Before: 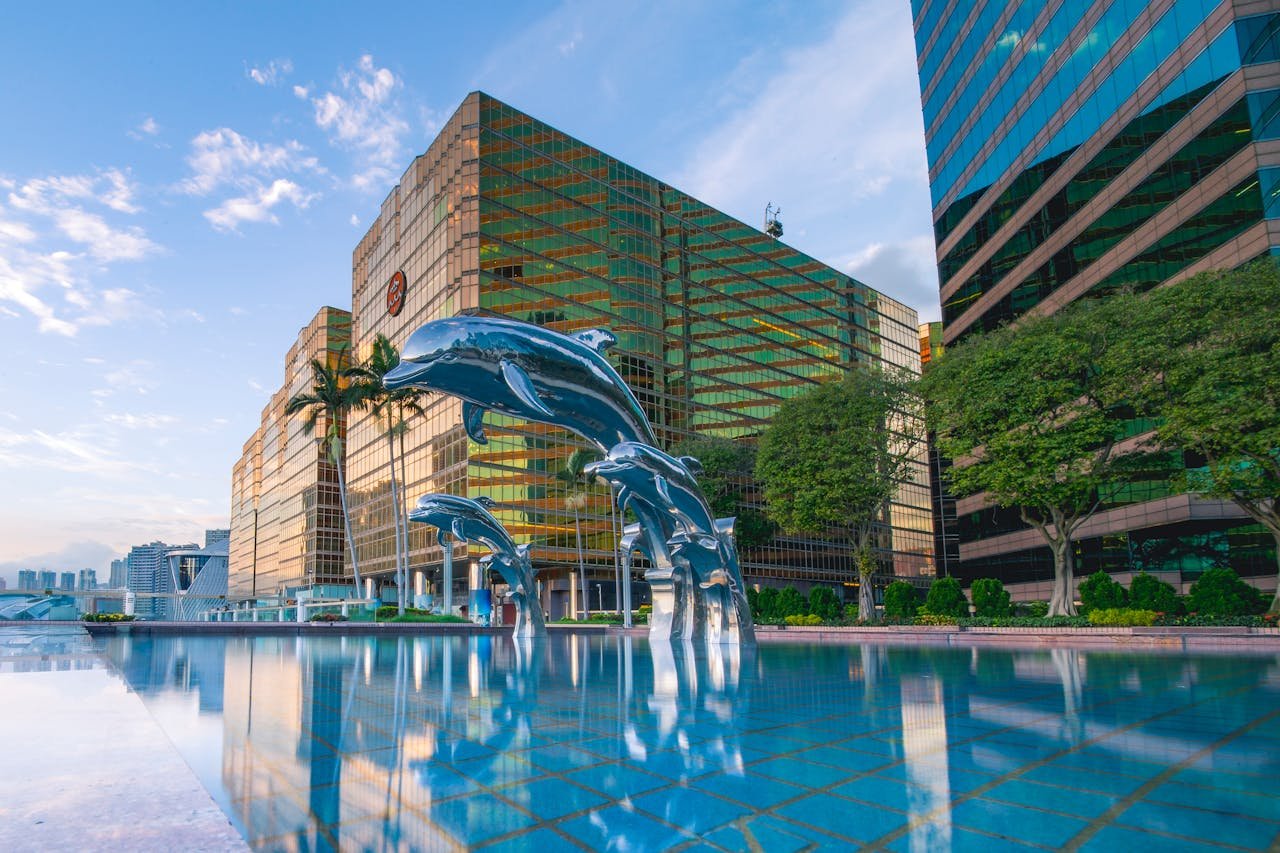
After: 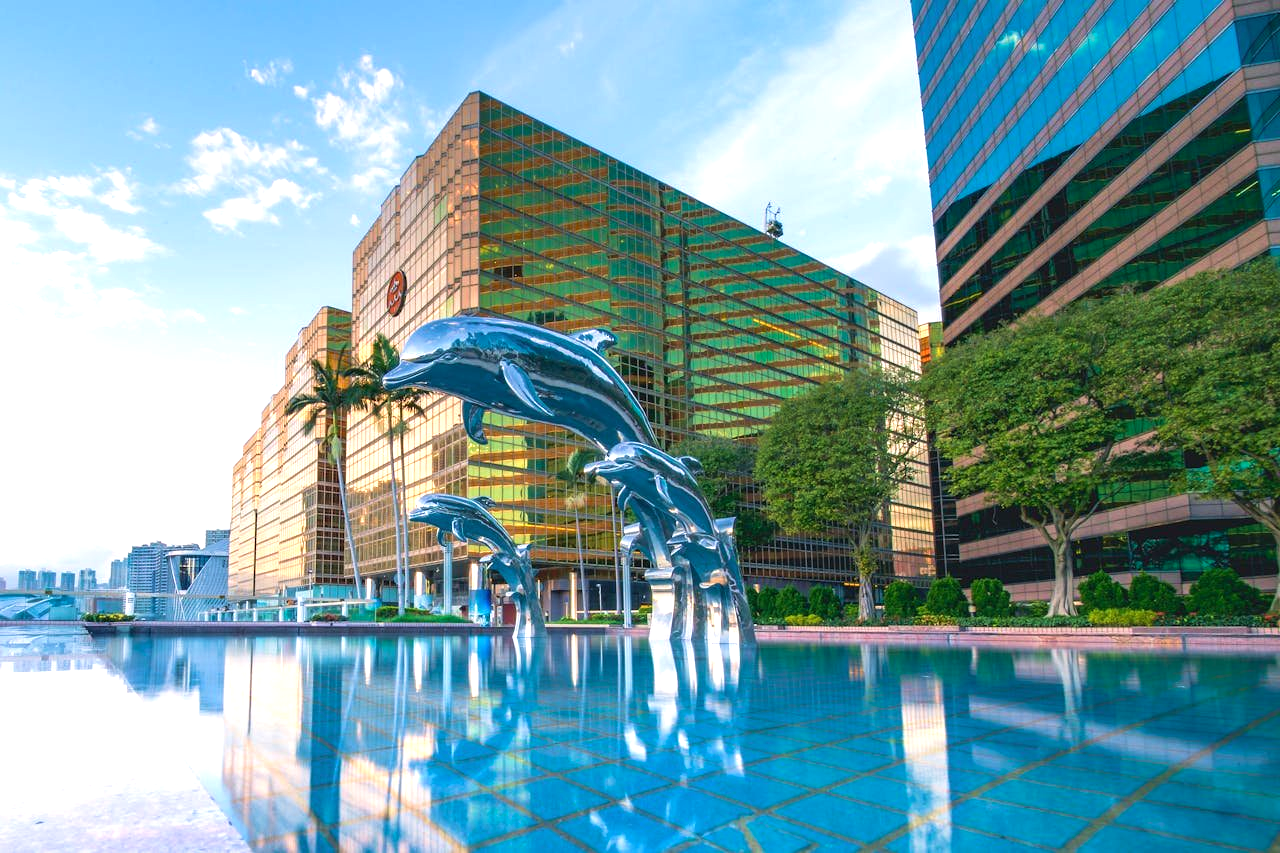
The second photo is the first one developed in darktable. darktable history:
exposure: exposure 0.664 EV, compensate exposure bias true, compensate highlight preservation false
base curve: curves: ch0 [(0, 0) (0.472, 0.455) (1, 1)], preserve colors none
velvia: strength 28.43%
